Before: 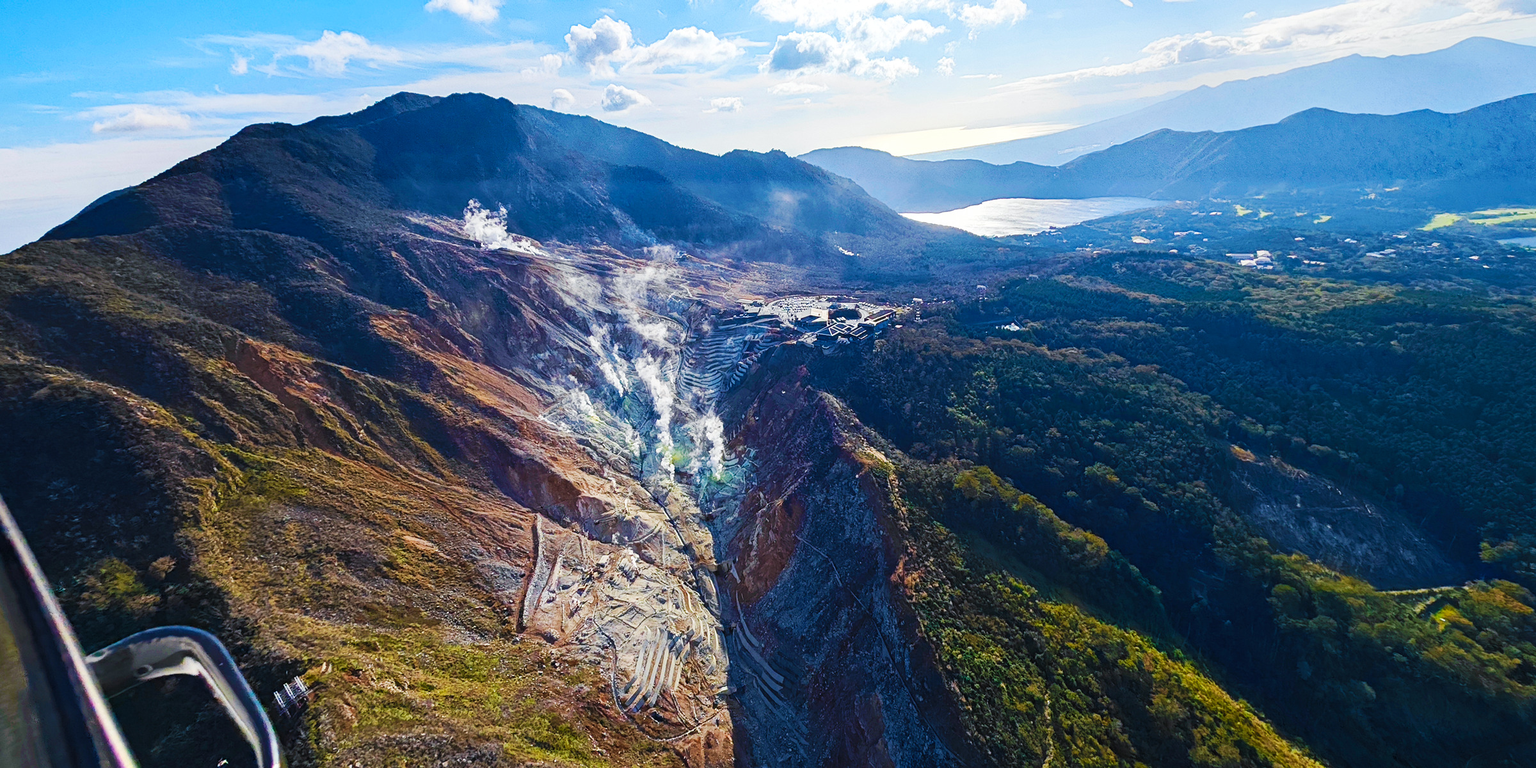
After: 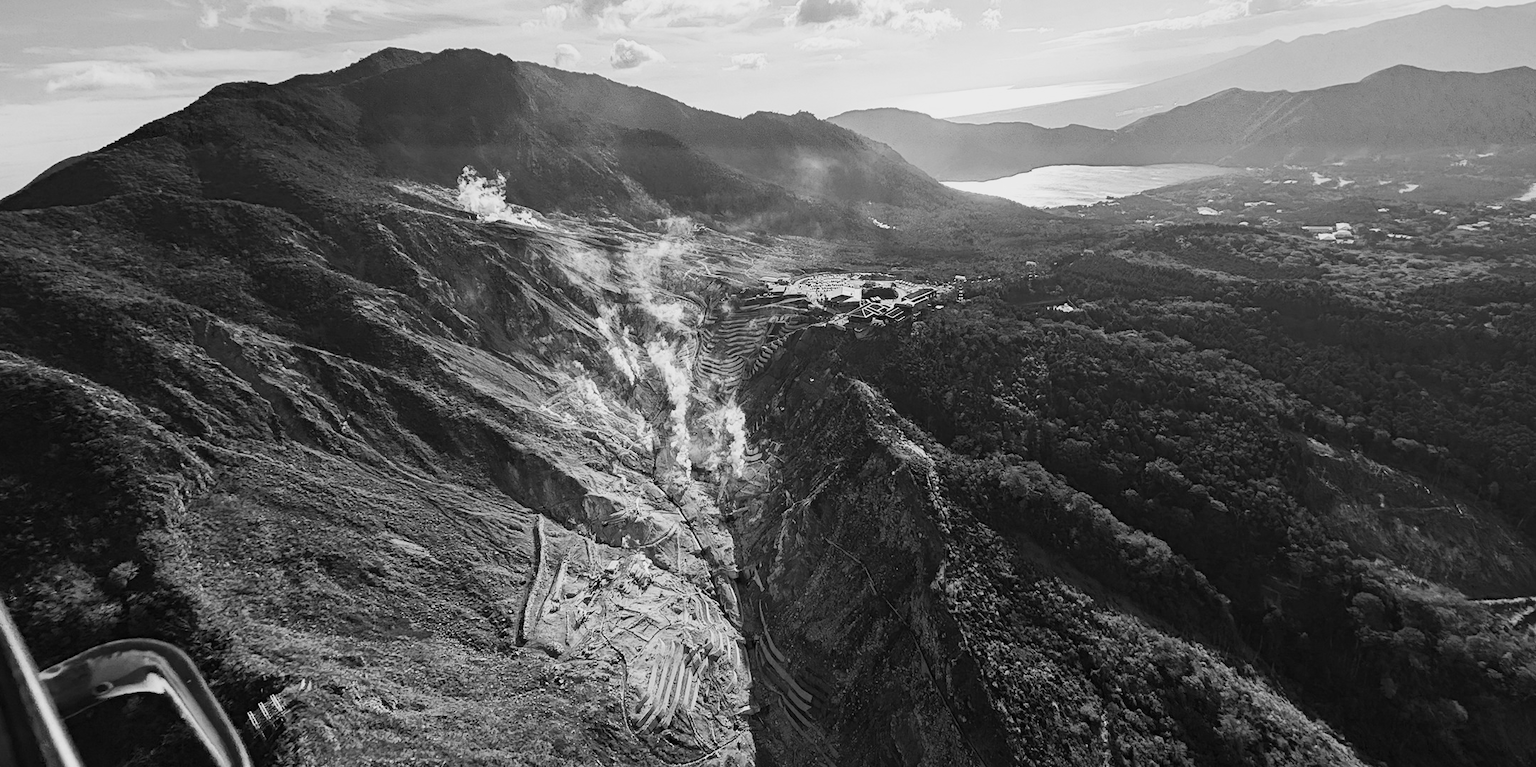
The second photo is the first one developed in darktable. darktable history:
filmic rgb: black relative exposure -11.35 EV, white relative exposure 3.22 EV, hardness 6.76, color science v6 (2022)
crop: left 3.305%, top 6.436%, right 6.389%, bottom 3.258%
monochrome: on, module defaults
